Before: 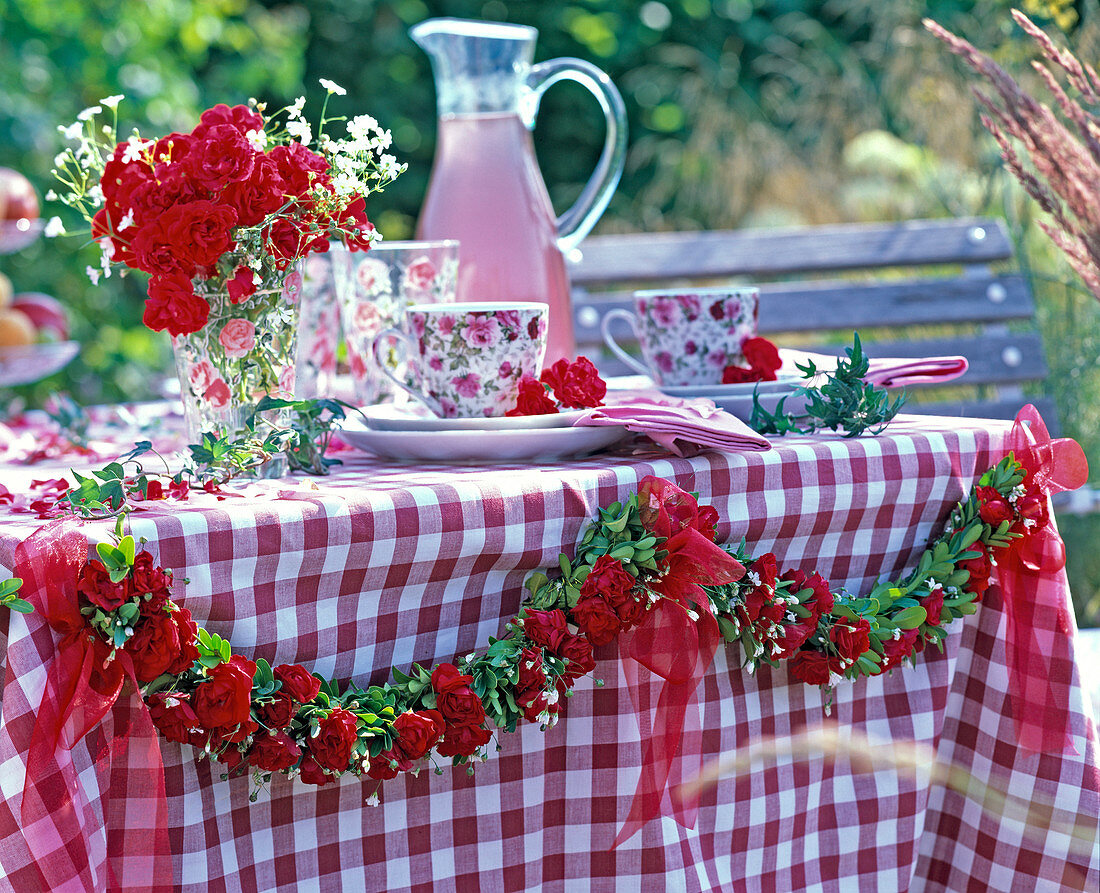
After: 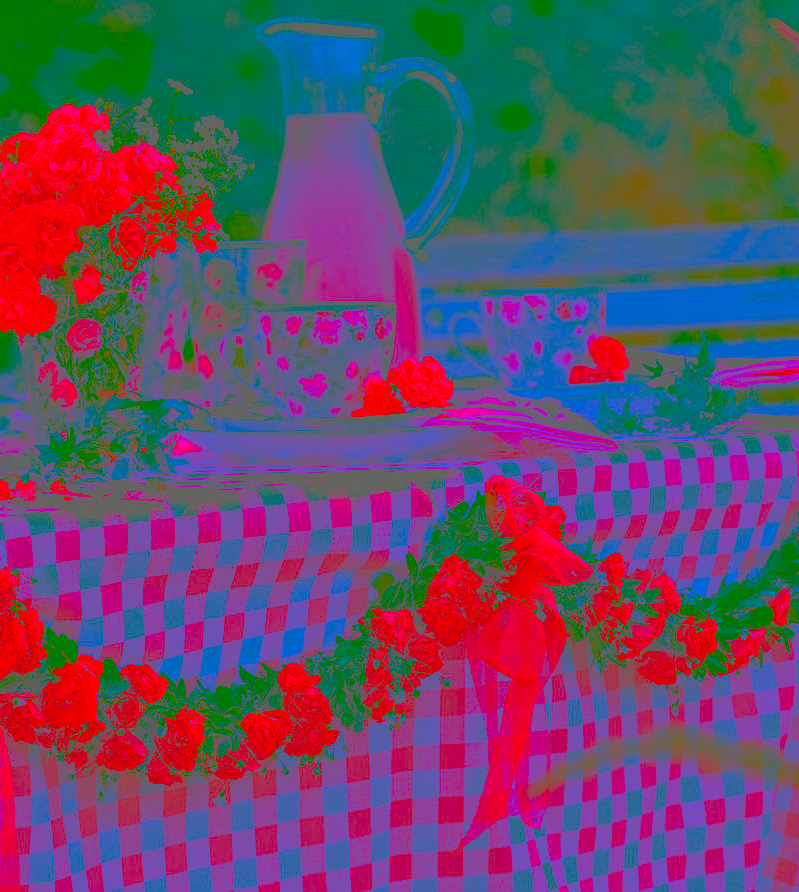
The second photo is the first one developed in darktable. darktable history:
contrast brightness saturation: contrast -0.979, brightness -0.178, saturation 0.744
shadows and highlights: low approximation 0.01, soften with gaussian
exposure: exposure 0.63 EV, compensate highlight preservation false
crop: left 13.91%, top 0%, right 13.386%
